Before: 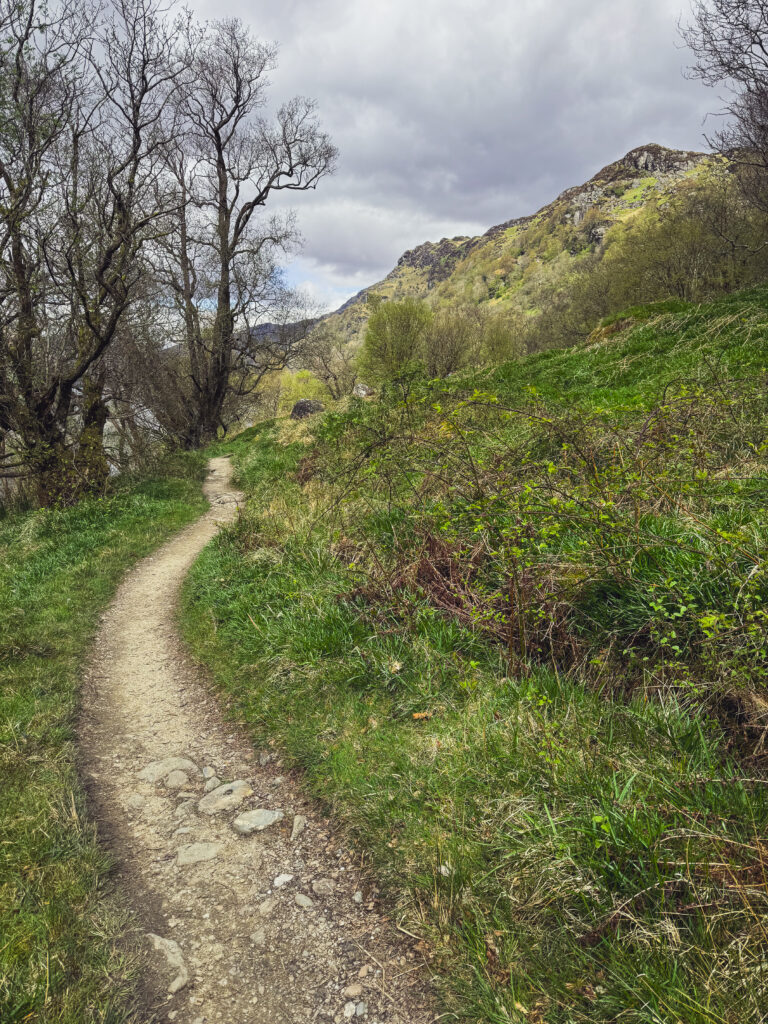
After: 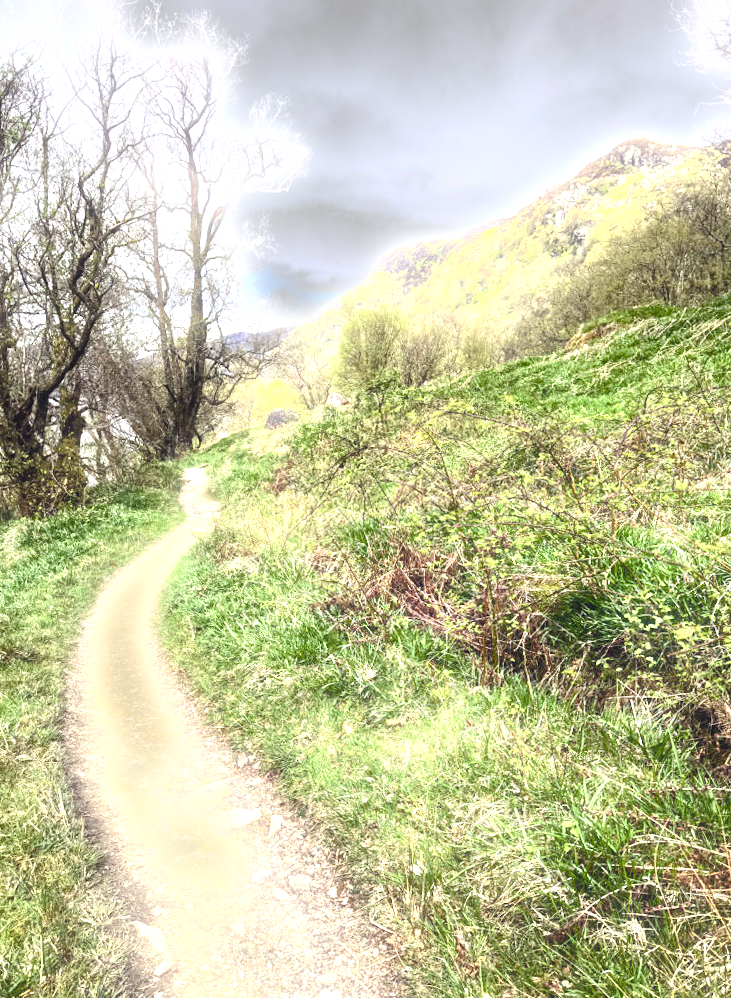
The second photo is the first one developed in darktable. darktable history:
color balance rgb: shadows lift › chroma 1%, shadows lift › hue 113°, highlights gain › chroma 0.2%, highlights gain › hue 333°, perceptual saturation grading › global saturation 20%, perceptual saturation grading › highlights -50%, perceptual saturation grading › shadows 25%, contrast -10%
tone equalizer: -8 EV -1.08 EV, -7 EV -1.01 EV, -6 EV -0.867 EV, -5 EV -0.578 EV, -3 EV 0.578 EV, -2 EV 0.867 EV, -1 EV 1.01 EV, +0 EV 1.08 EV, edges refinement/feathering 500, mask exposure compensation -1.57 EV, preserve details no
exposure: black level correction 0, exposure 1.35 EV, compensate exposure bias true, compensate highlight preservation false
bloom: size 3%, threshold 100%, strength 0%
rotate and perspective: rotation 0.074°, lens shift (vertical) 0.096, lens shift (horizontal) -0.041, crop left 0.043, crop right 0.952, crop top 0.024, crop bottom 0.979
